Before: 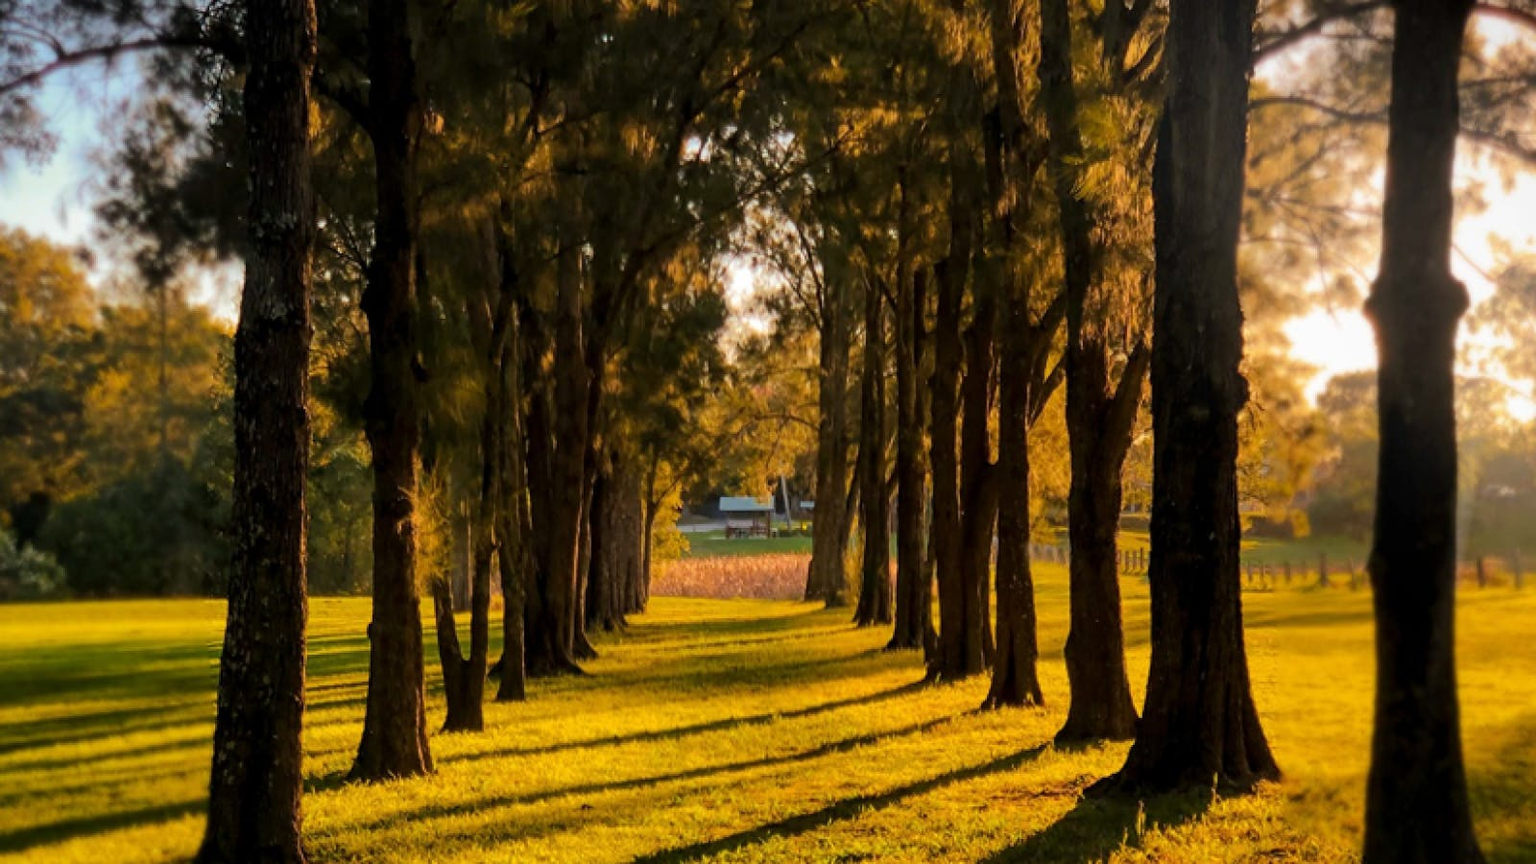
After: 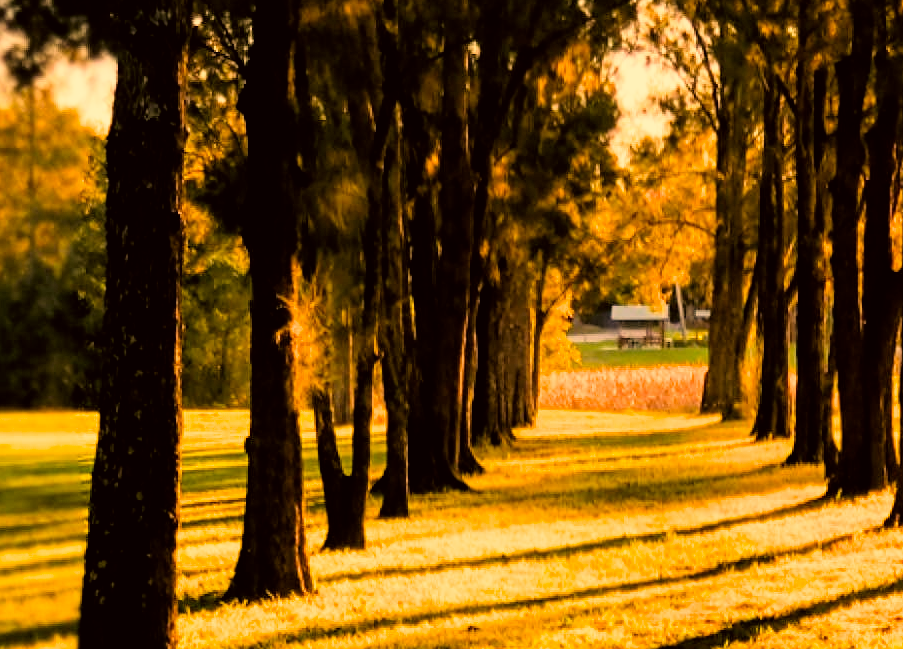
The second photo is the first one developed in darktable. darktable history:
color correction: highlights a* 17.92, highlights b* 35.91, shadows a* 1.55, shadows b* 6.13, saturation 1.02
crop: left 8.68%, top 23.612%, right 34.88%, bottom 4.215%
filmic rgb: black relative exposure -5.08 EV, white relative exposure 3.56 EV, hardness 3.19, contrast 1.185, highlights saturation mix -49.02%
exposure: exposure 1.092 EV, compensate highlight preservation false
